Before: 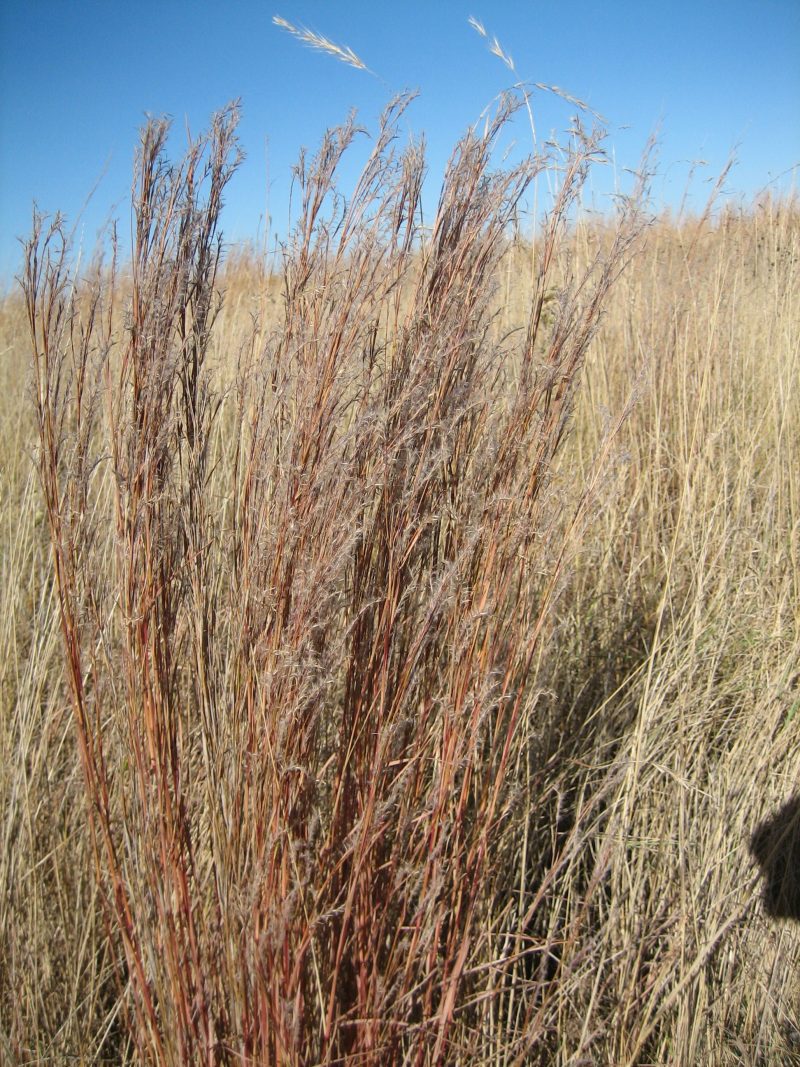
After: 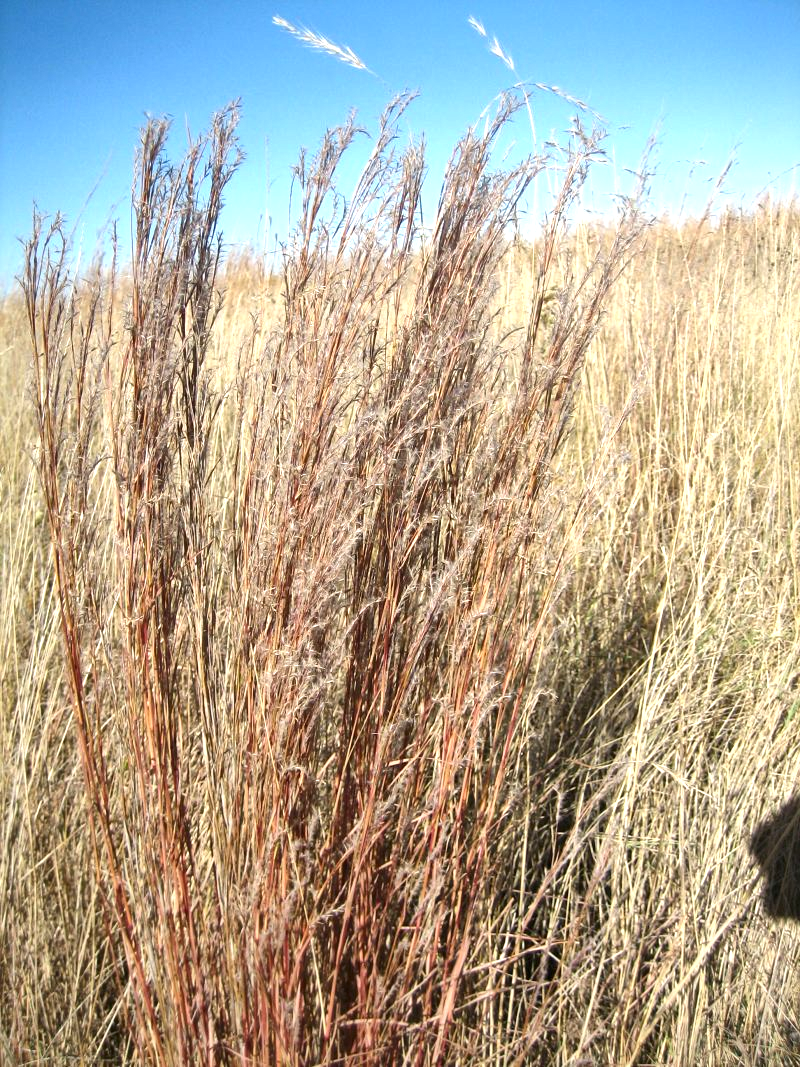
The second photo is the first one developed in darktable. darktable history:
exposure: black level correction 0, exposure 0.7 EV, compensate exposure bias true, compensate highlight preservation false
local contrast: mode bilateral grid, contrast 20, coarseness 50, detail 150%, midtone range 0.2
